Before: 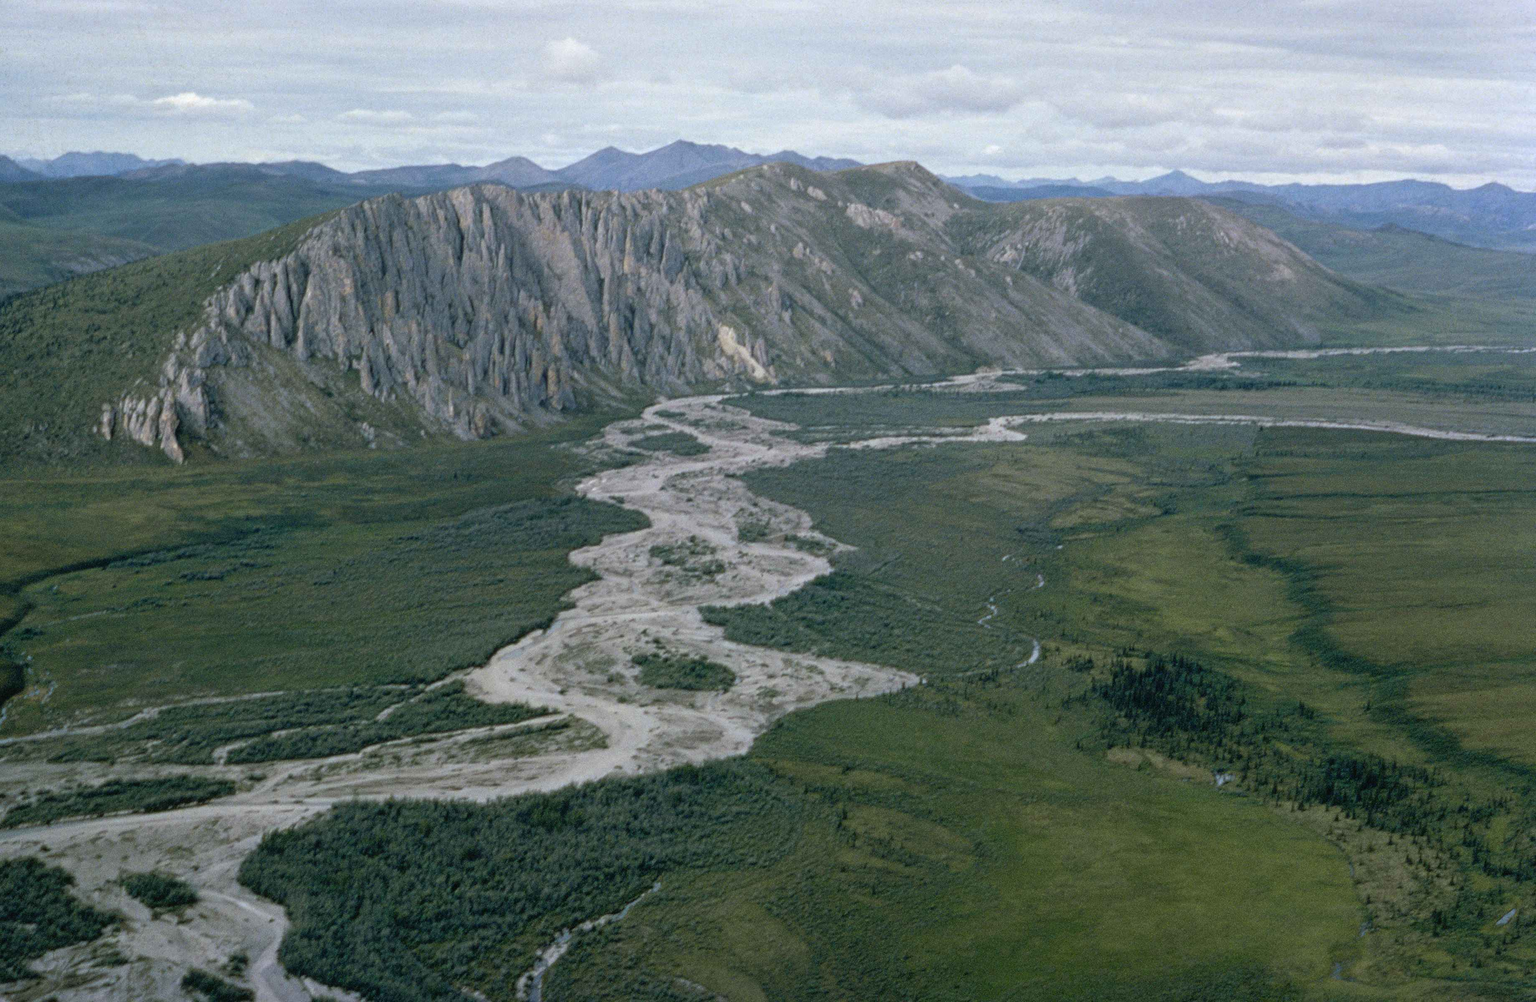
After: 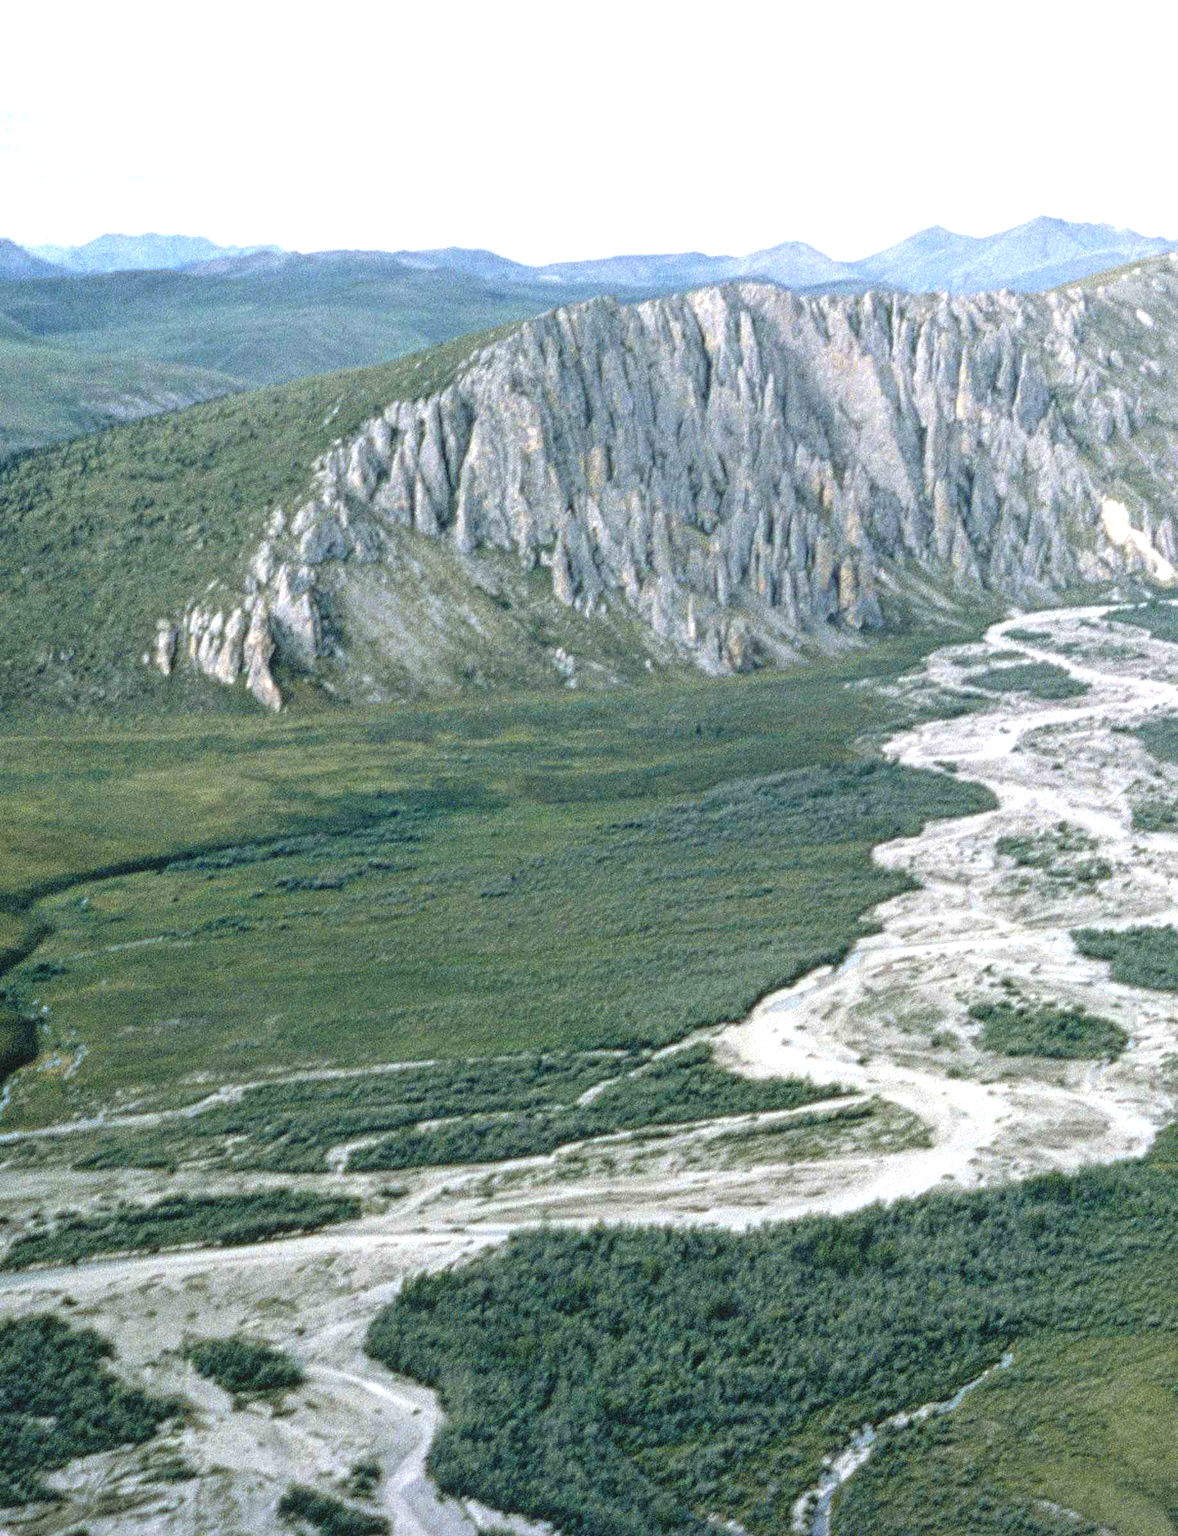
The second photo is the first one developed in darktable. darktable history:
crop and rotate: left 0.011%, top 0%, right 49.944%
local contrast: detail 118%
exposure: black level correction -0.002, exposure 1.326 EV, compensate exposure bias true, compensate highlight preservation false
